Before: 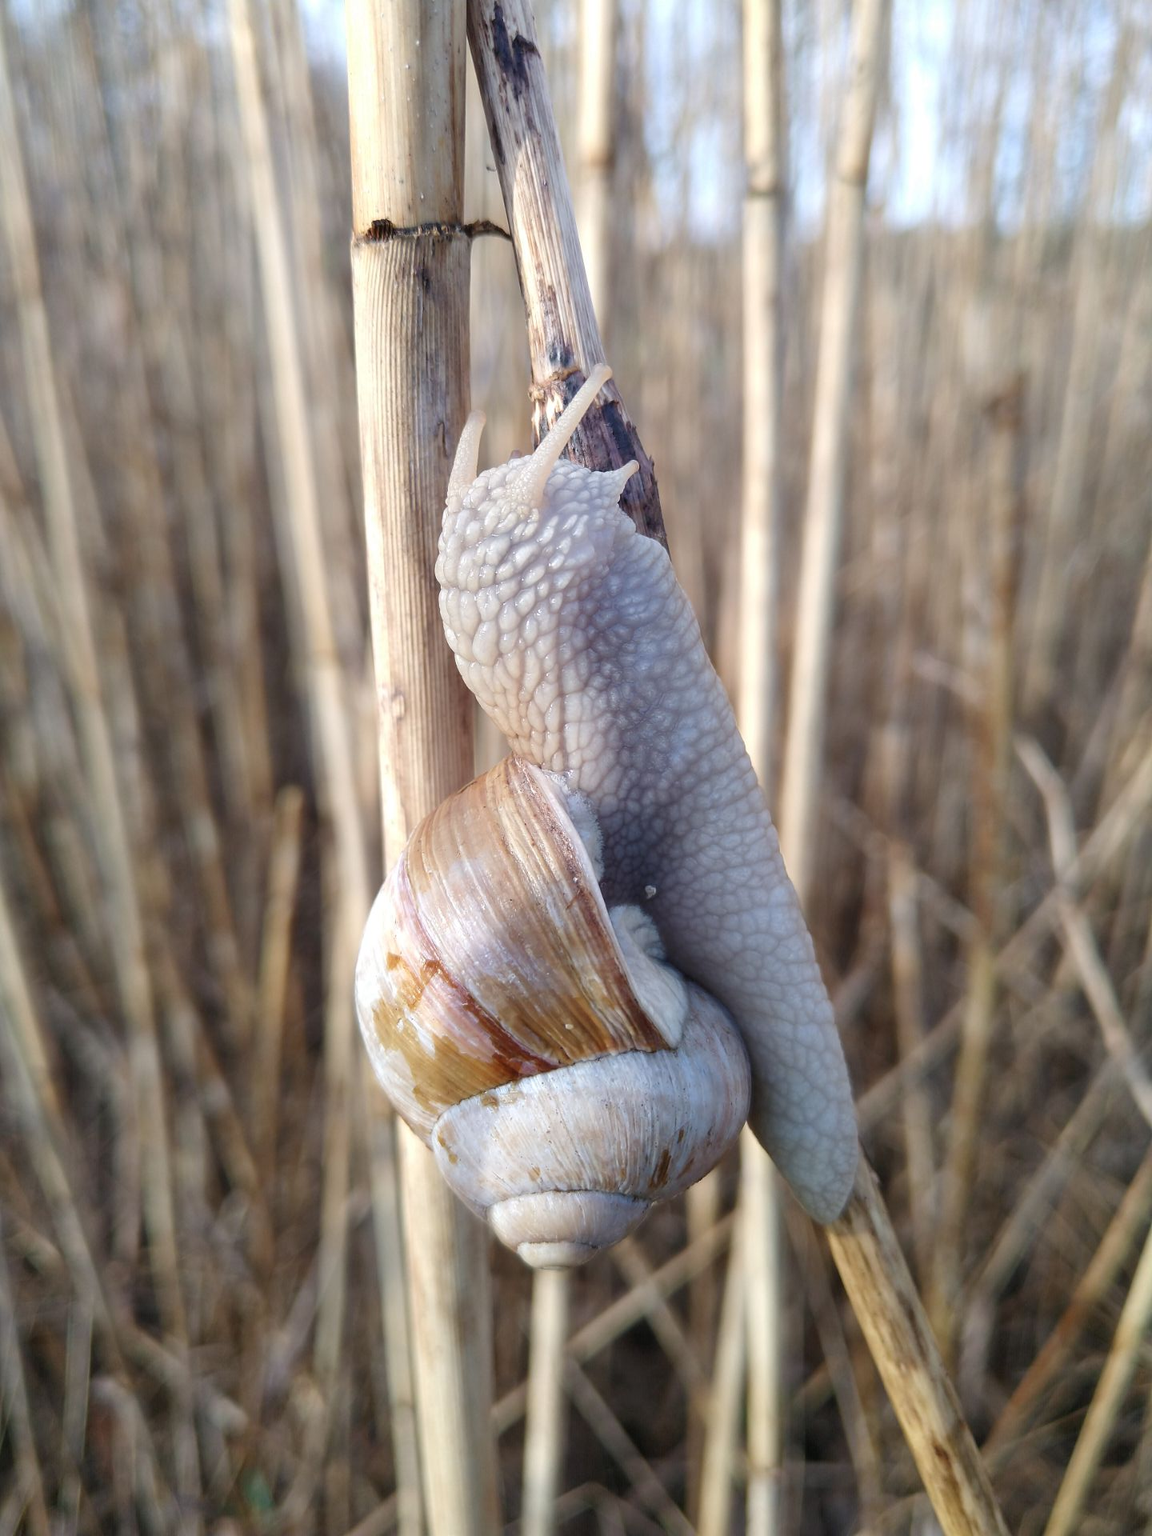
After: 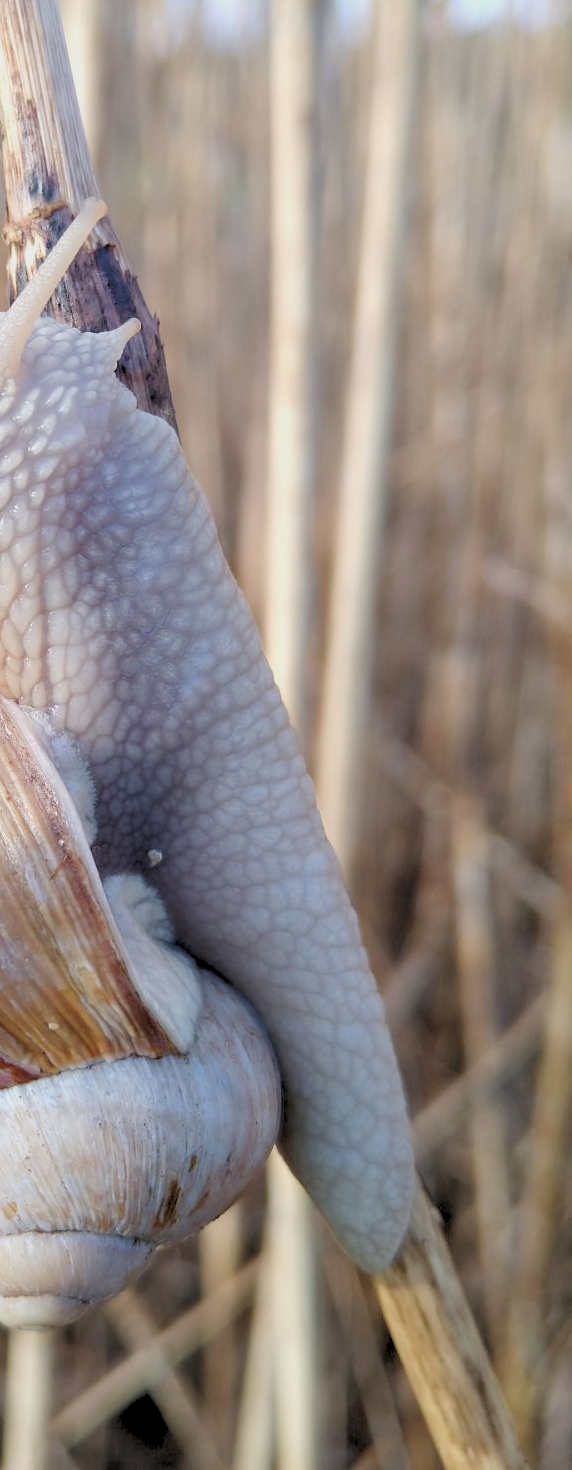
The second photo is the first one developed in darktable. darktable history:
crop: left 45.721%, top 13.393%, right 14.118%, bottom 10.01%
rgb levels: preserve colors sum RGB, levels [[0.038, 0.433, 0.934], [0, 0.5, 1], [0, 0.5, 1]]
